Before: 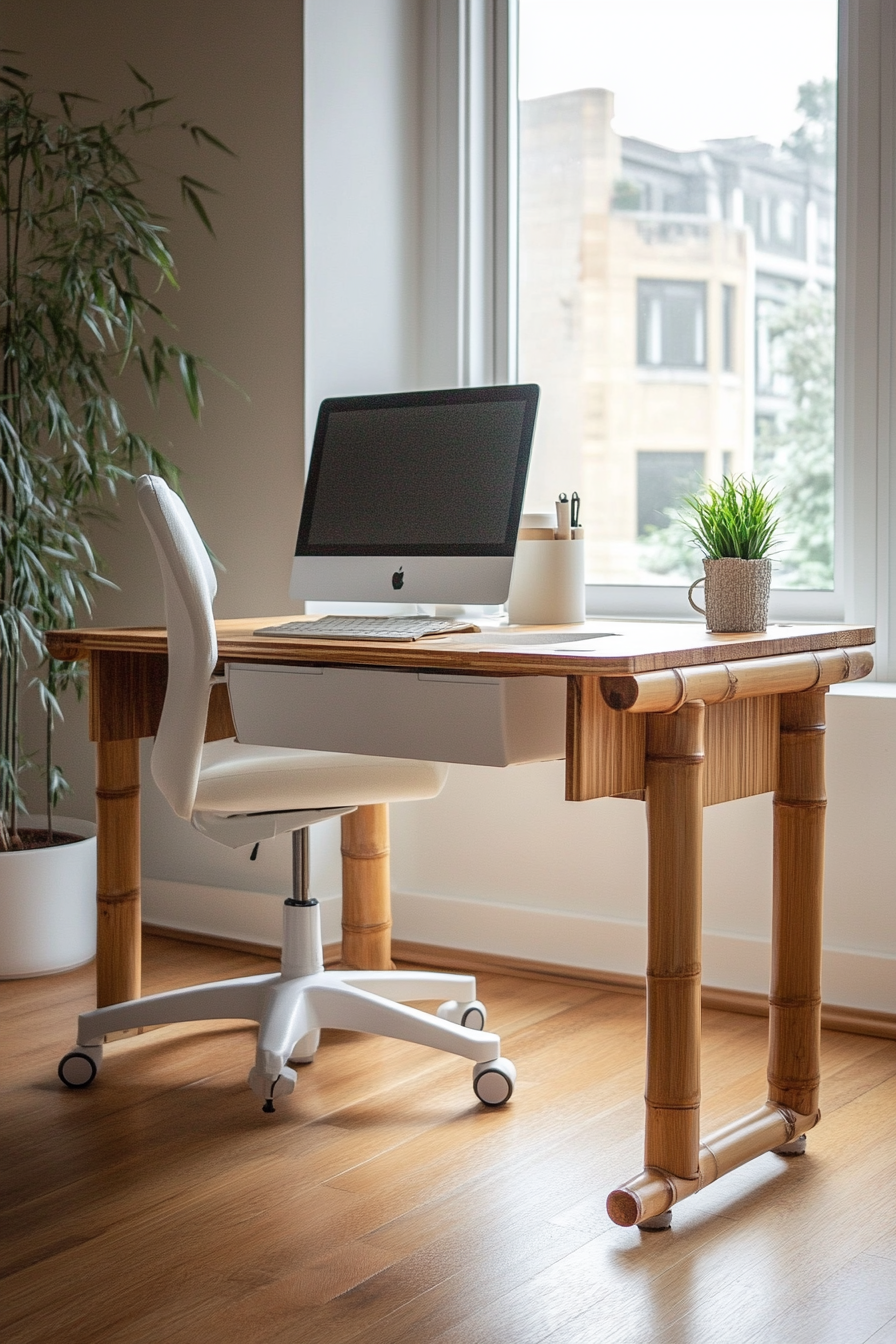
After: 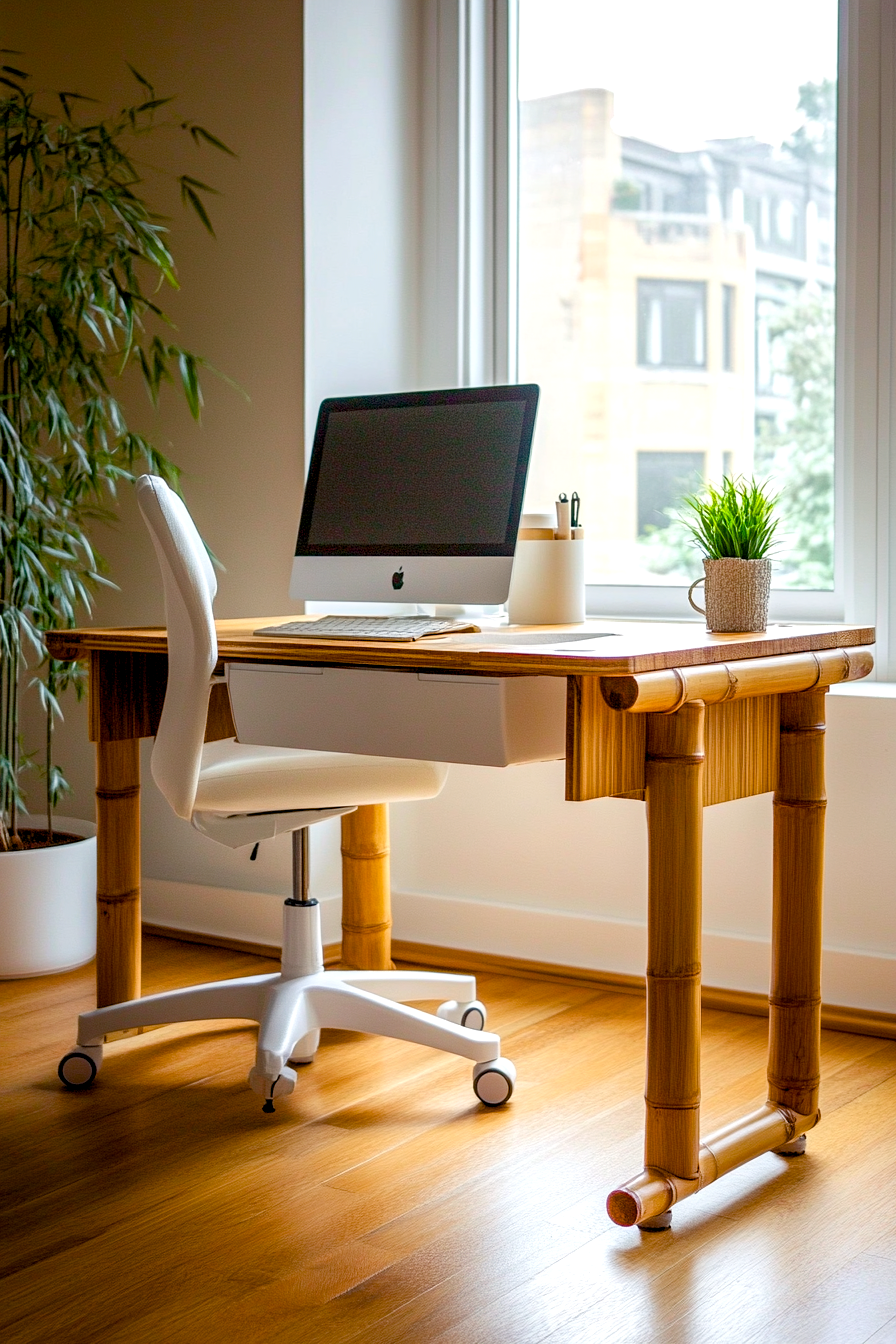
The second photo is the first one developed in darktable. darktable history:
color balance rgb: highlights gain › luminance 17.876%, global offset › luminance -0.853%, linear chroma grading › global chroma 25.129%, perceptual saturation grading › global saturation 34.67%, perceptual saturation grading › highlights -29.916%, perceptual saturation grading › shadows 34.89%, global vibrance 19.572%
